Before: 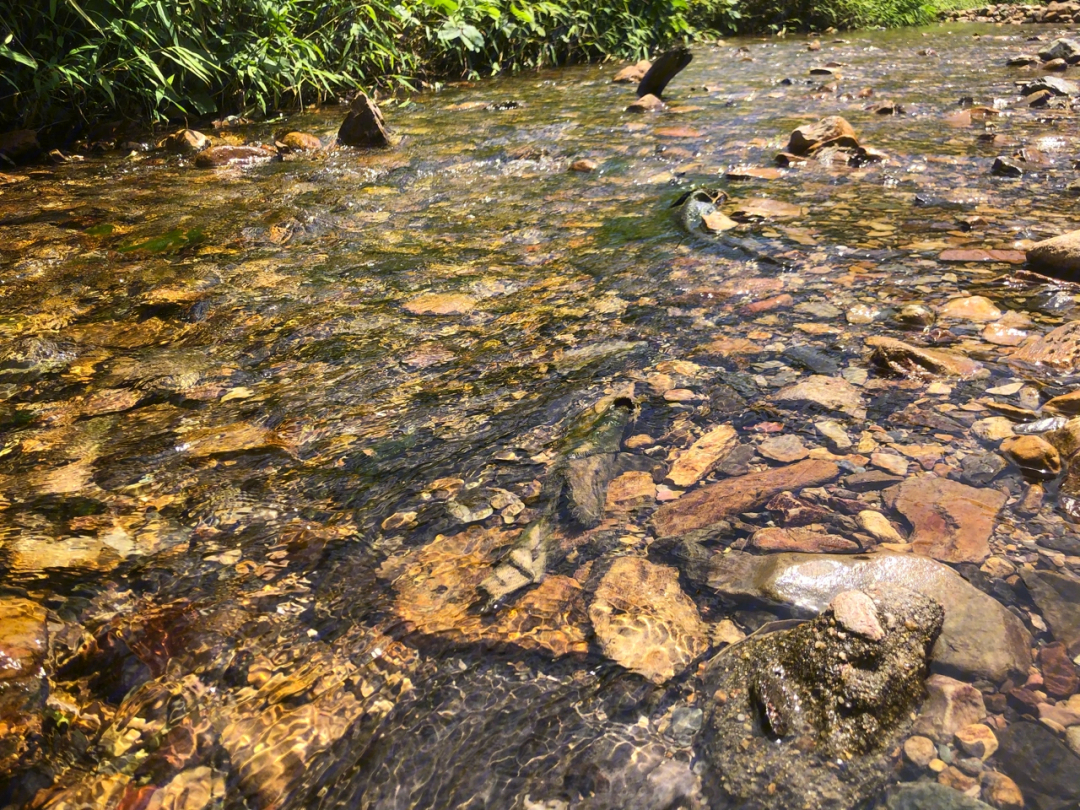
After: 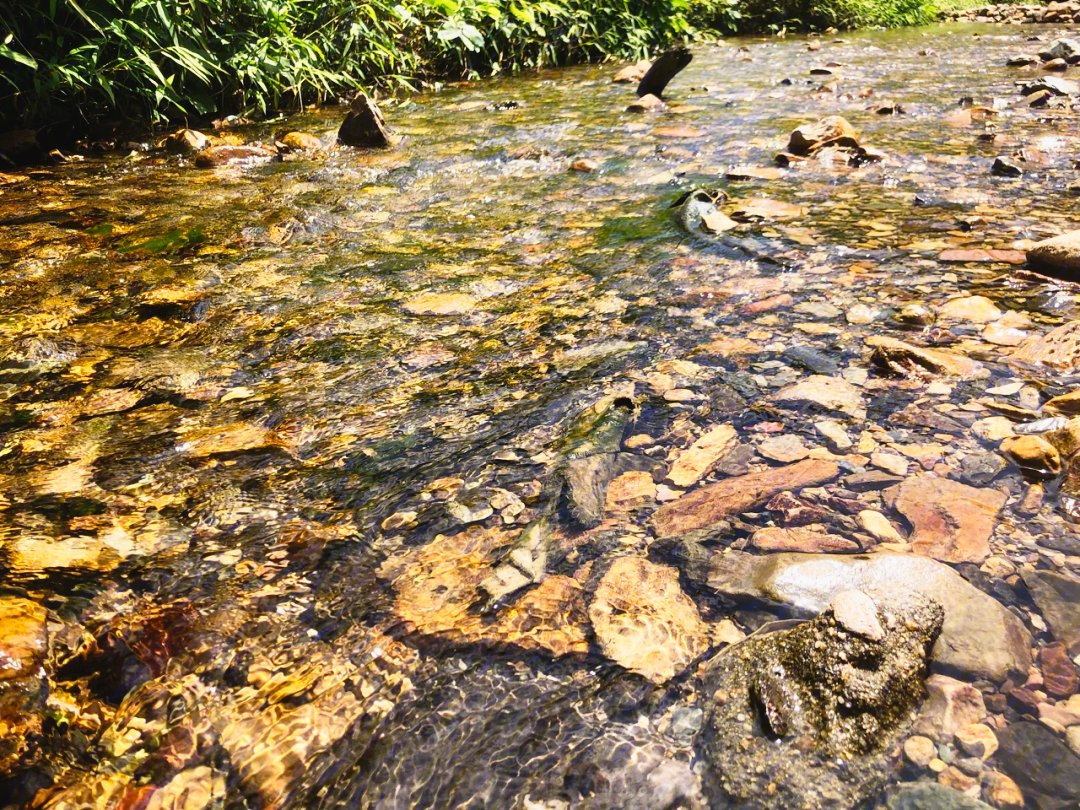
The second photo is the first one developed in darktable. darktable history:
tone curve: curves: ch0 [(0.003, 0.032) (0.037, 0.037) (0.142, 0.117) (0.279, 0.311) (0.405, 0.49) (0.526, 0.651) (0.722, 0.857) (0.875, 0.946) (1, 0.98)]; ch1 [(0, 0) (0.305, 0.325) (0.453, 0.437) (0.482, 0.474) (0.501, 0.498) (0.515, 0.523) (0.559, 0.591) (0.6, 0.643) (0.656, 0.707) (1, 1)]; ch2 [(0, 0) (0.323, 0.277) (0.424, 0.396) (0.479, 0.484) (0.499, 0.502) (0.515, 0.537) (0.573, 0.602) (0.653, 0.675) (0.75, 0.756) (1, 1)], preserve colors none
